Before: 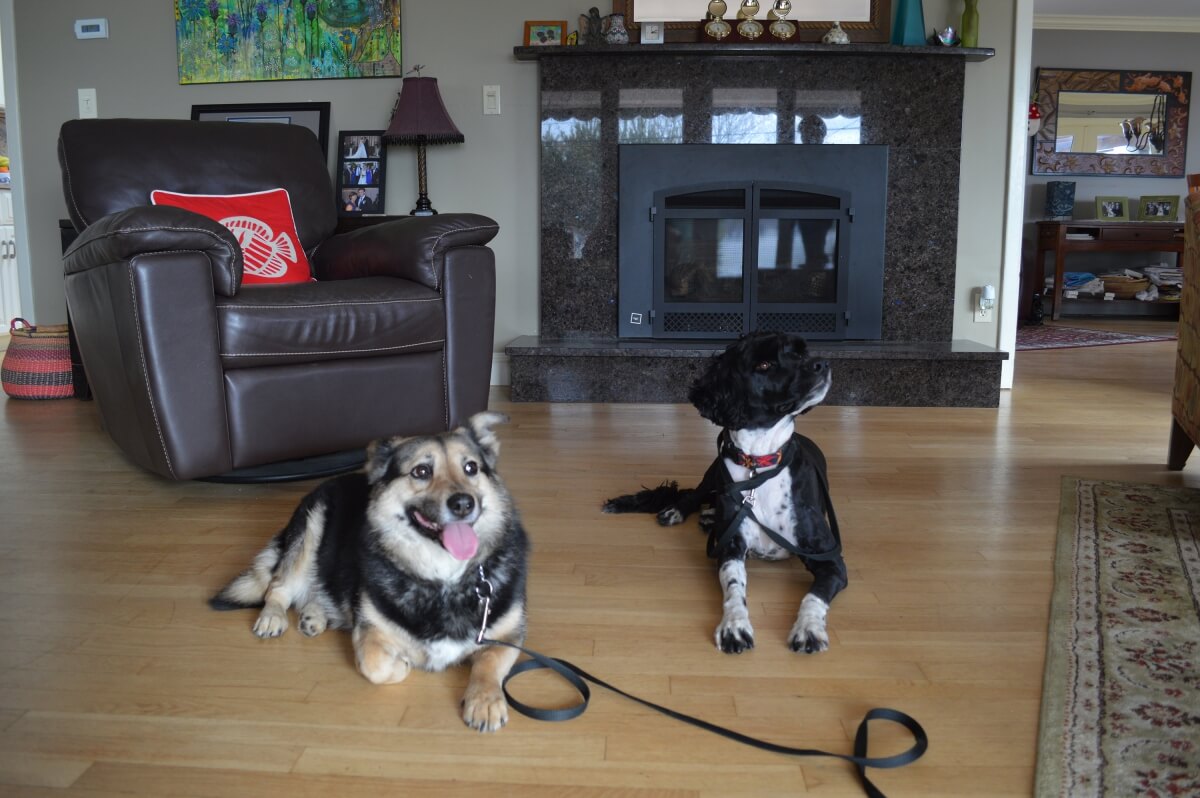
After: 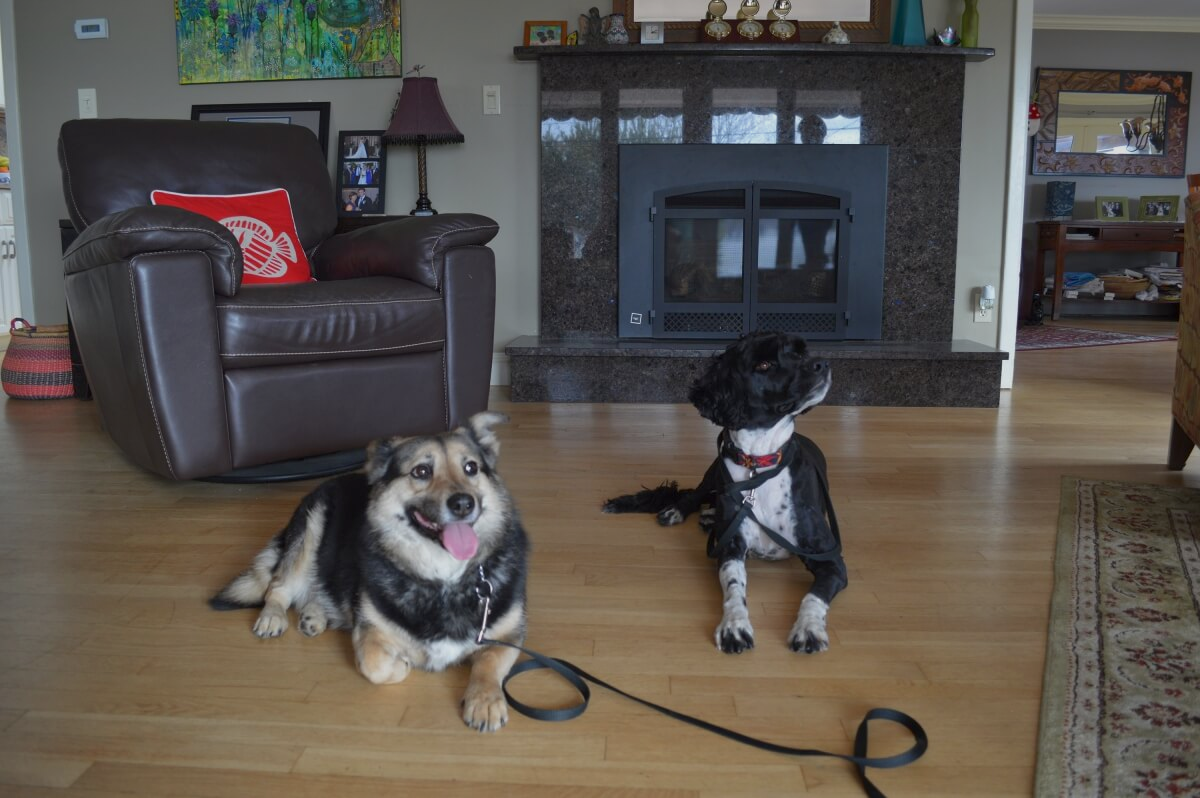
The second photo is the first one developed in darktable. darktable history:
tone equalizer: -8 EV 0.289 EV, -7 EV 0.437 EV, -6 EV 0.443 EV, -5 EV 0.217 EV, -3 EV -0.267 EV, -2 EV -0.418 EV, -1 EV -0.42 EV, +0 EV -0.277 EV, mask exposure compensation -0.487 EV
